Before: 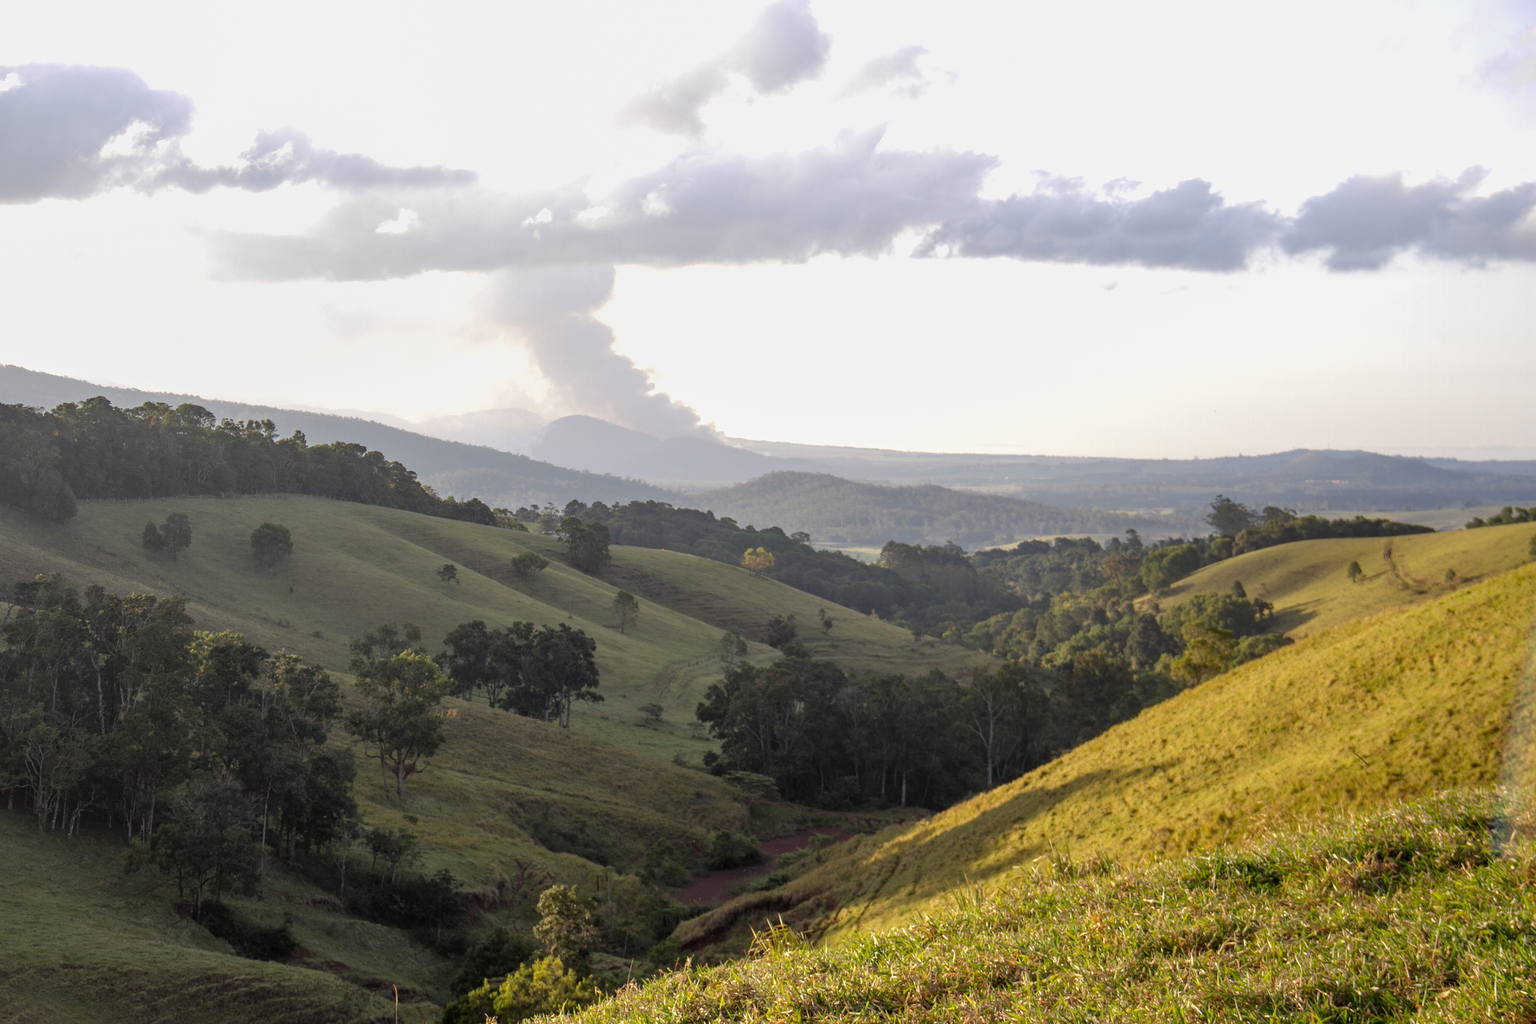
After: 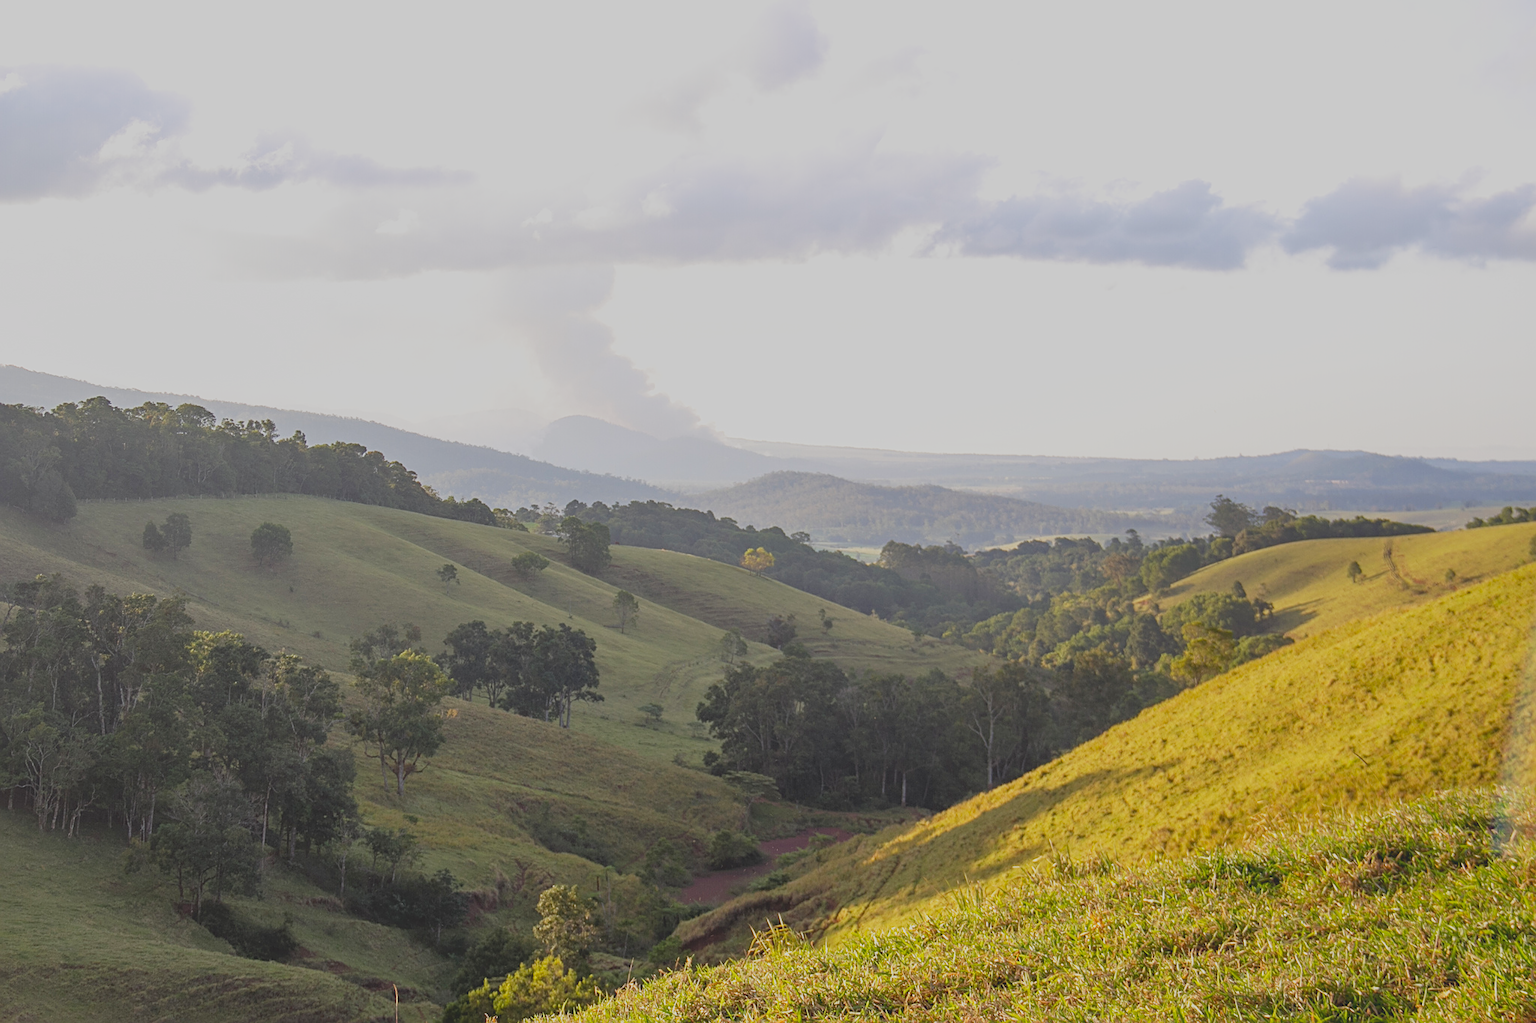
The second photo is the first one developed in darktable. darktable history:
sharpen: on, module defaults
contrast brightness saturation: contrast -0.283
base curve: curves: ch0 [(0, 0) (0.088, 0.125) (0.176, 0.251) (0.354, 0.501) (0.613, 0.749) (1, 0.877)], preserve colors none
